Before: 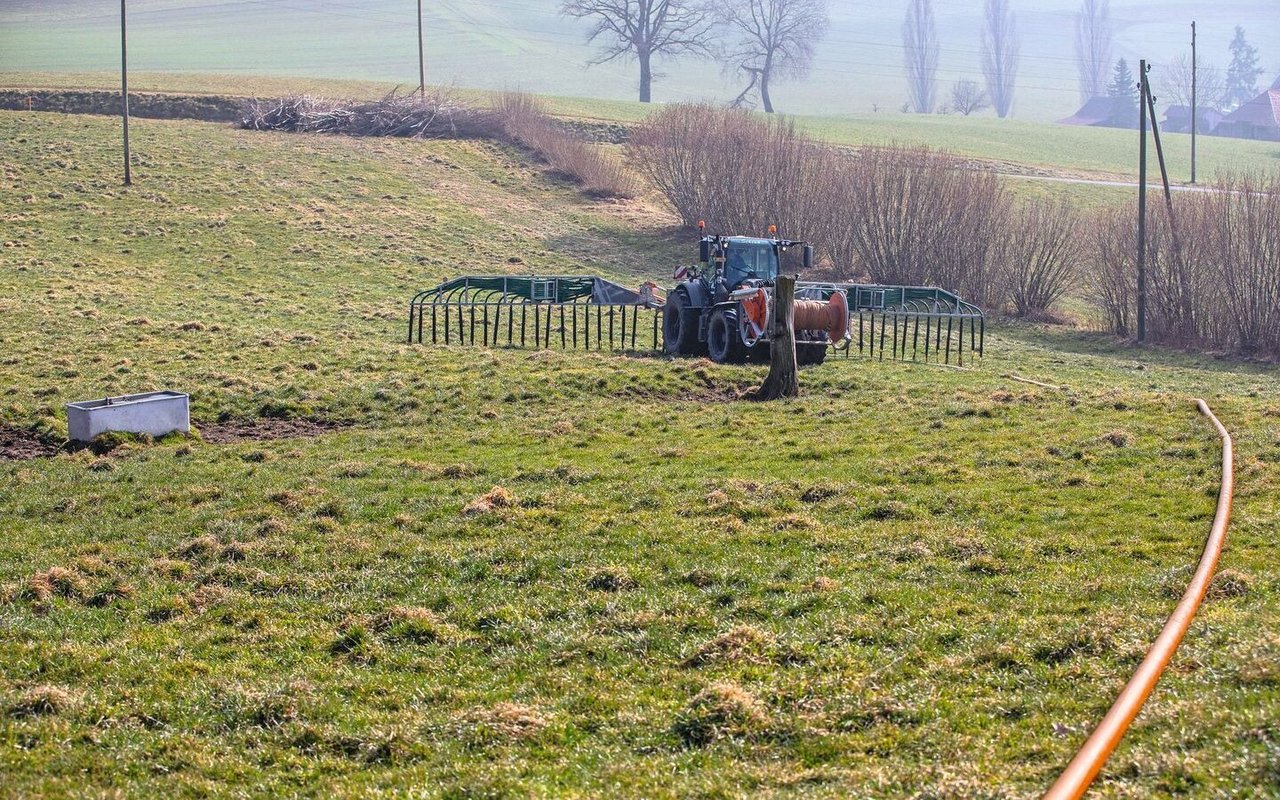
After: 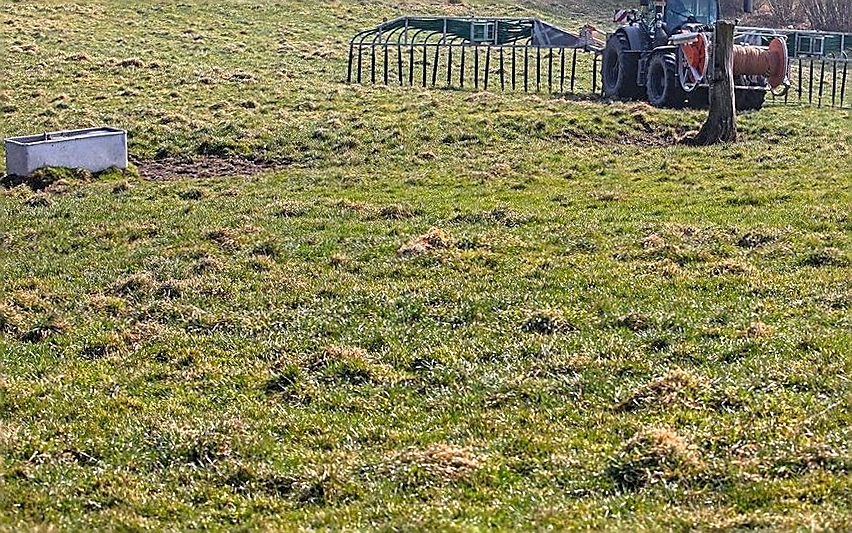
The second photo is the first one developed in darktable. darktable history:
sharpen: radius 1.4, amount 1.25, threshold 0.7
crop and rotate: angle -0.82°, left 3.85%, top 31.828%, right 27.992%
